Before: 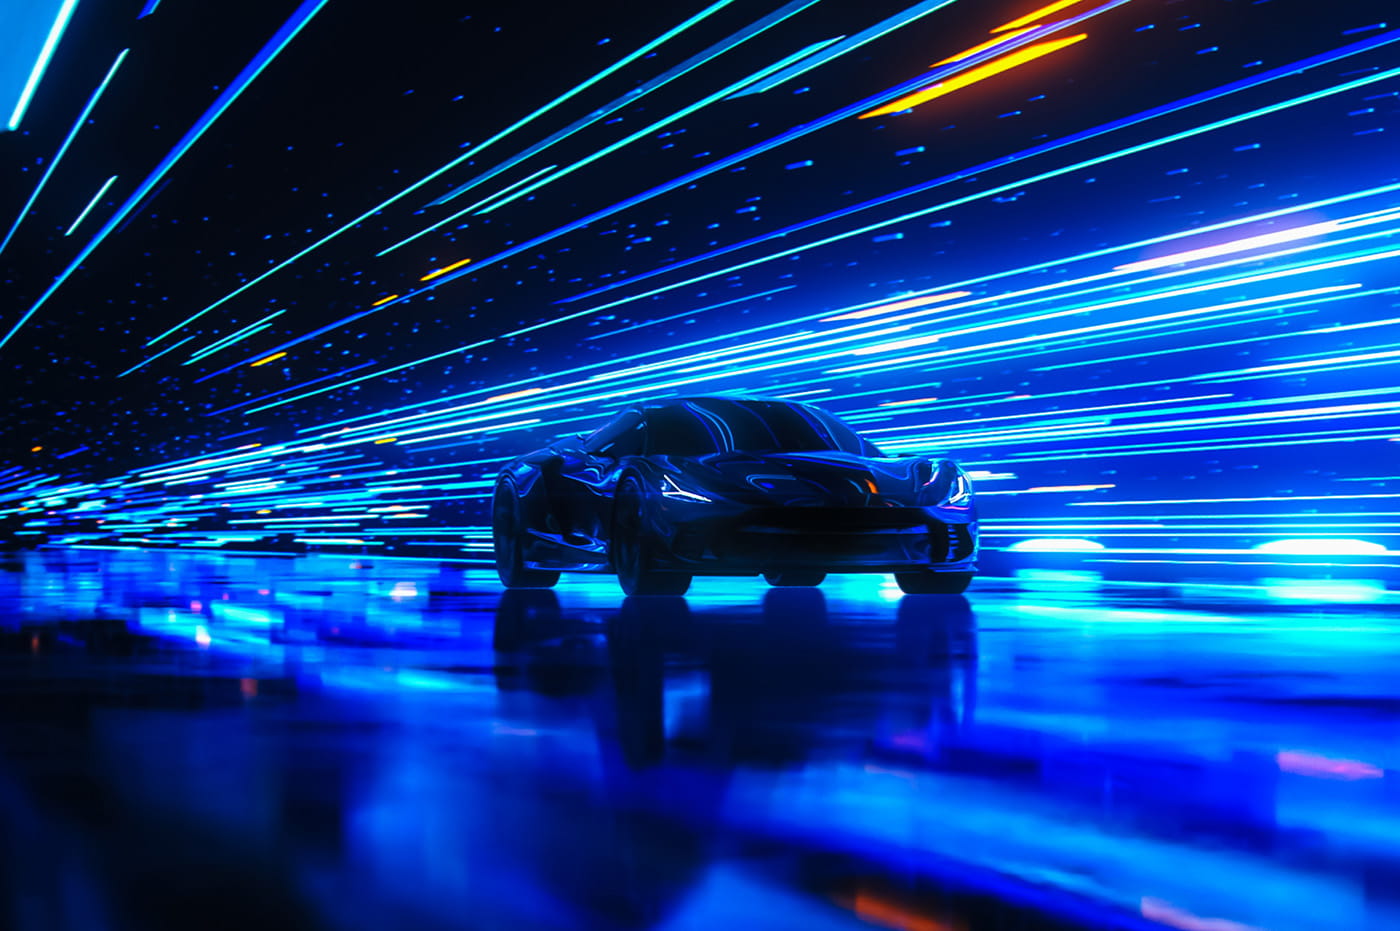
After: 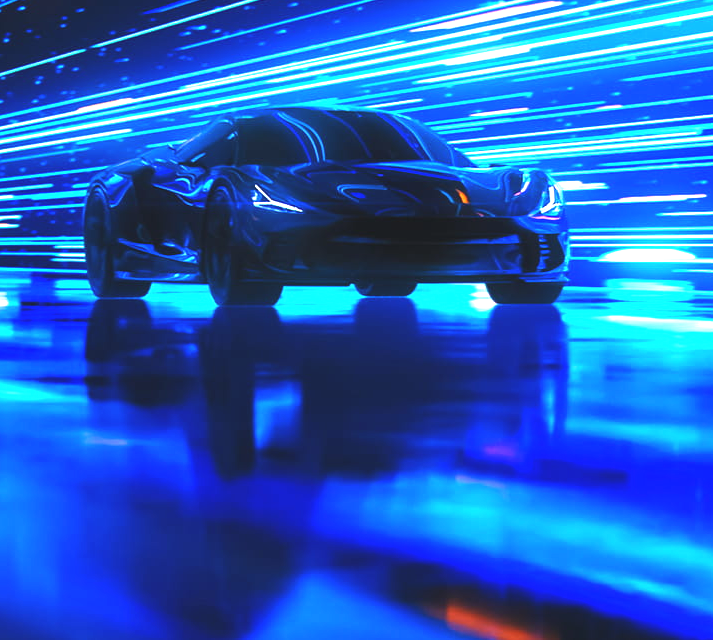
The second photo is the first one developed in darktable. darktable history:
crop and rotate: left 29.237%, top 31.152%, right 19.807%
exposure: black level correction -0.005, exposure 1.002 EV, compensate highlight preservation false
rotate and perspective: automatic cropping off
levels: levels [0, 0.48, 0.961]
